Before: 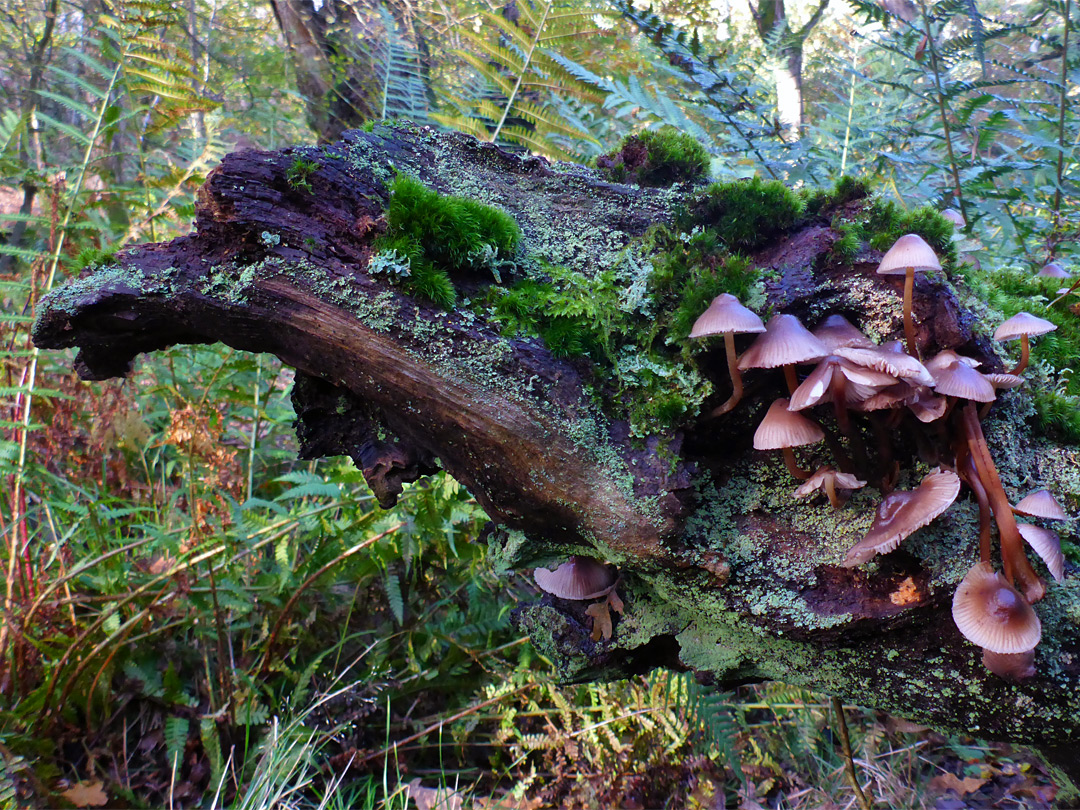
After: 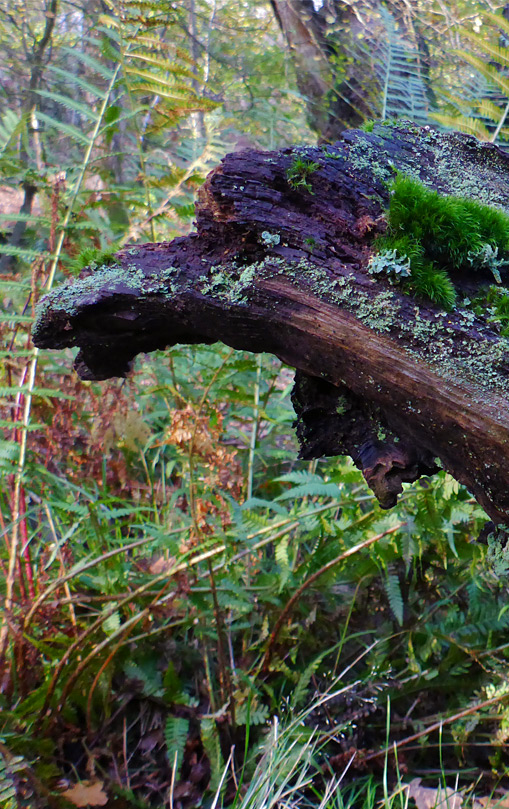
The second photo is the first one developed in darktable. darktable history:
crop and rotate: left 0.039%, top 0%, right 52.739%
base curve: curves: ch0 [(0, 0) (0.235, 0.266) (0.503, 0.496) (0.786, 0.72) (1, 1)], preserve colors none
